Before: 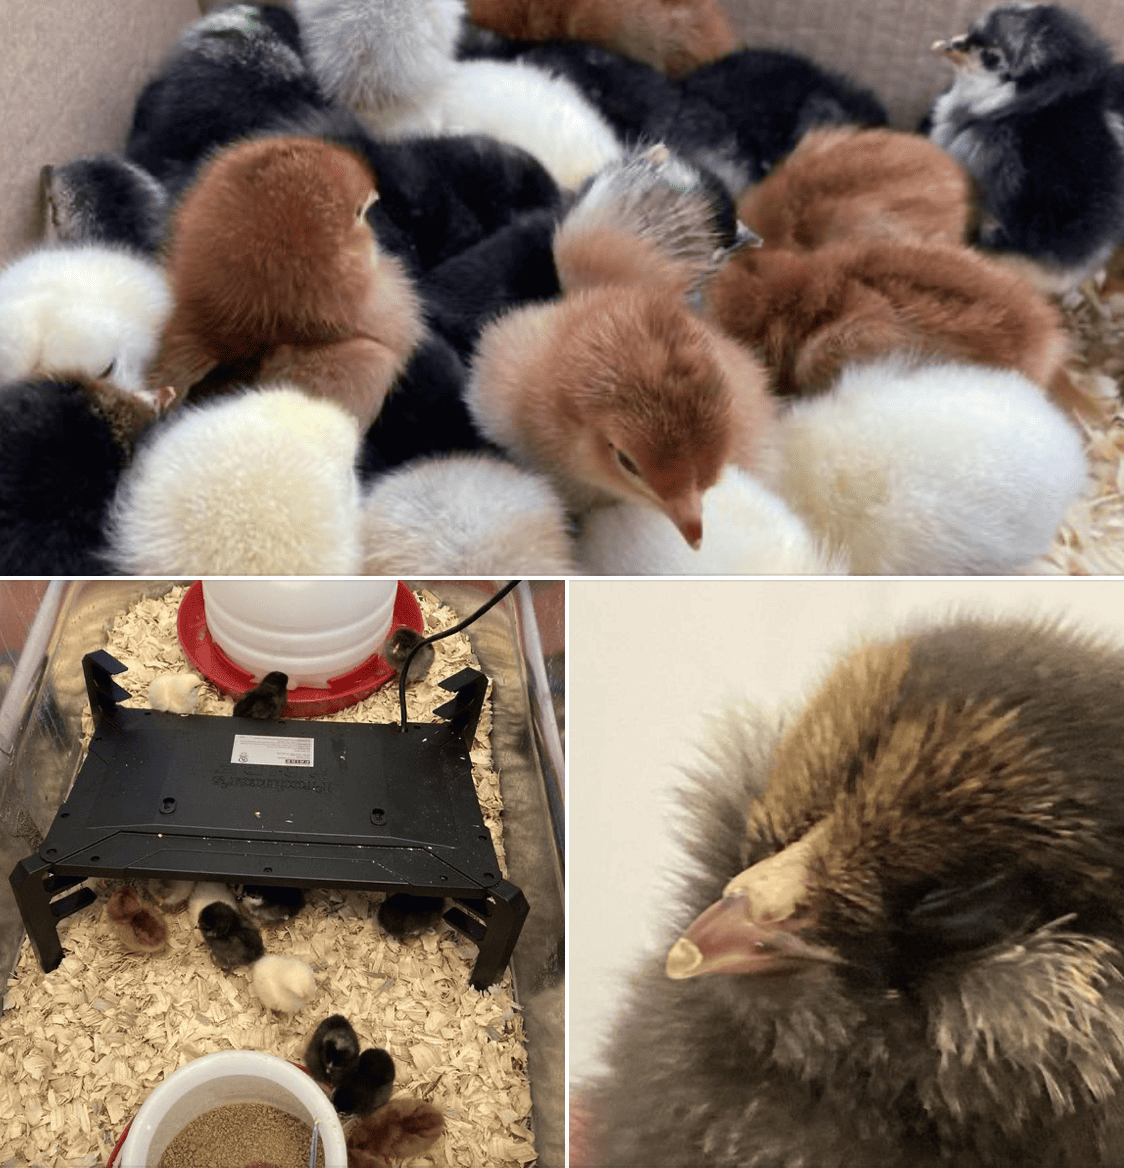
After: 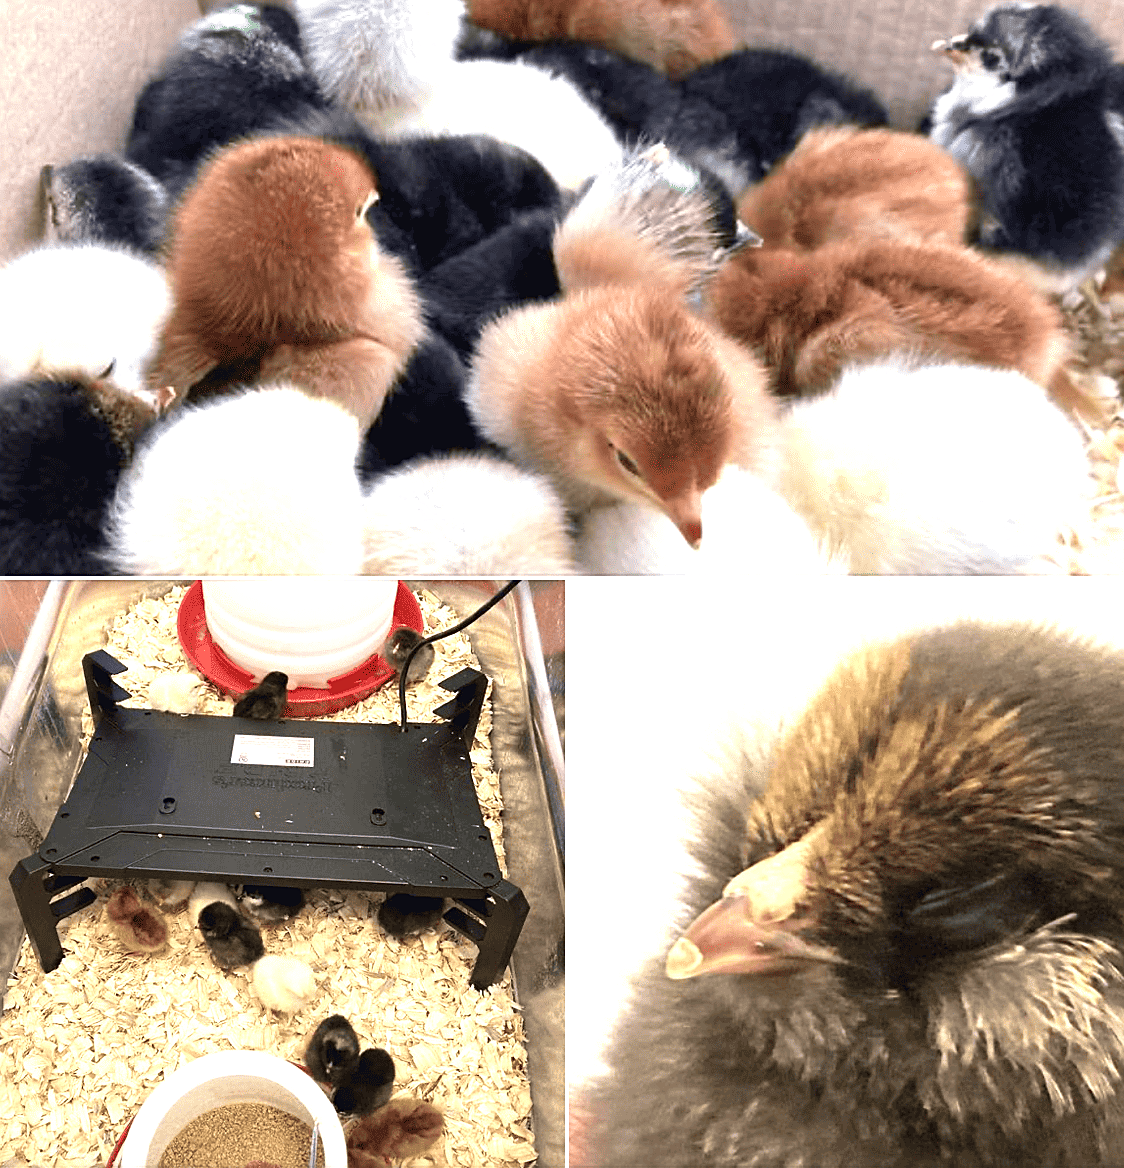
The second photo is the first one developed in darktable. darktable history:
local contrast: mode bilateral grid, contrast 20, coarseness 50, detail 101%, midtone range 0.2
exposure: black level correction 0, exposure 1.2 EV, compensate highlight preservation false
sharpen: radius 1.848, amount 0.409, threshold 1.171
